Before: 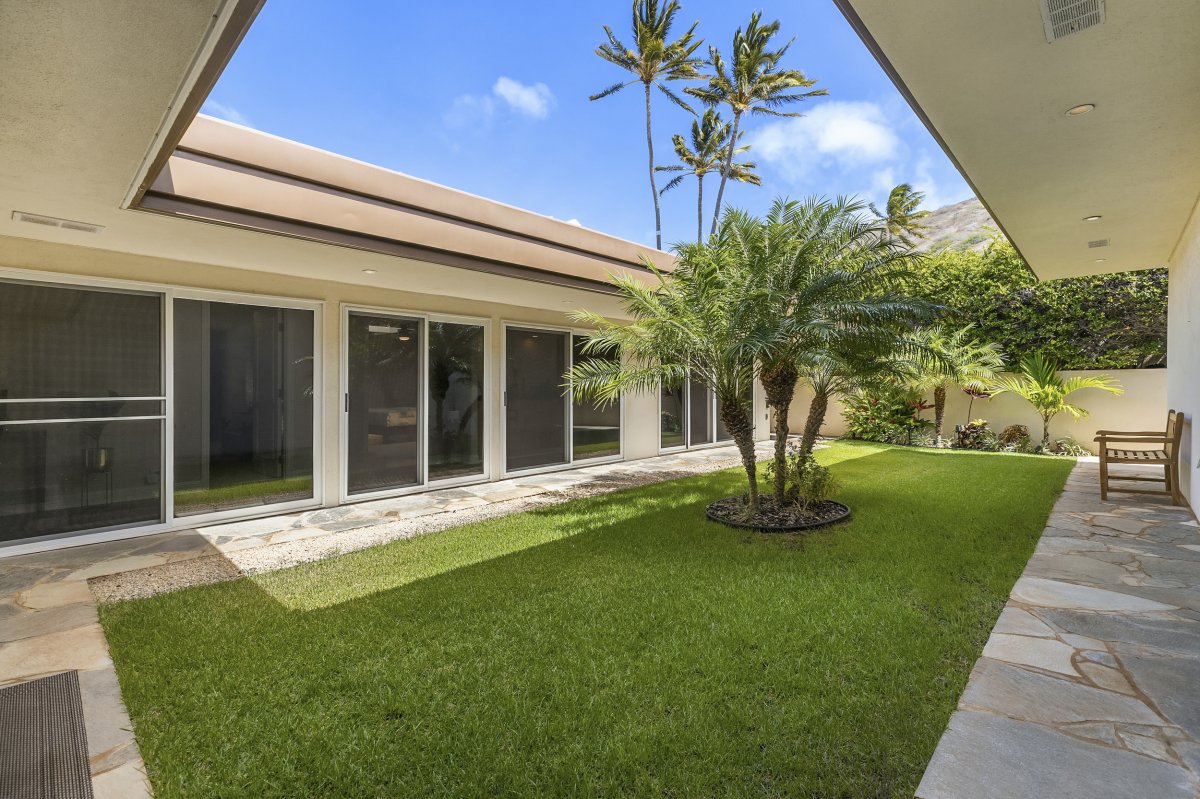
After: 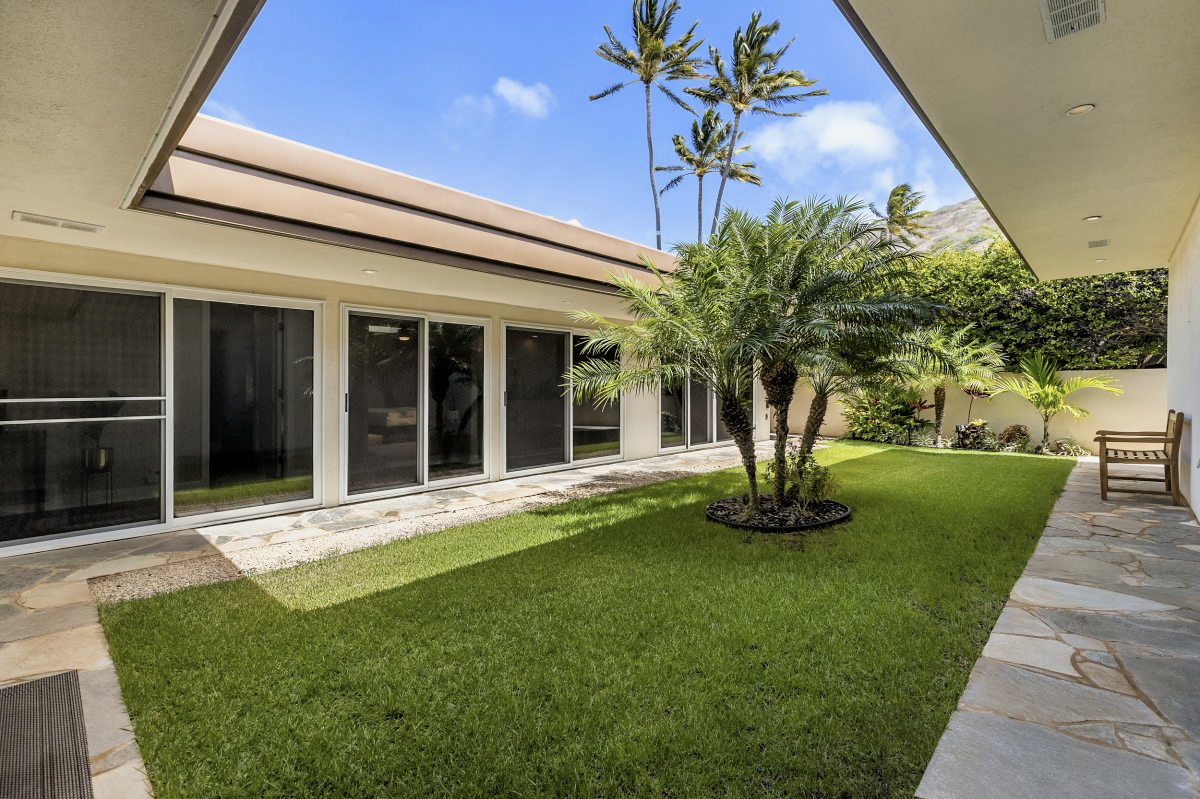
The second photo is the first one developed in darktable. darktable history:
filmic rgb: black relative exposure -4.93 EV, white relative exposure 2.84 EV, hardness 3.72
white balance: emerald 1
